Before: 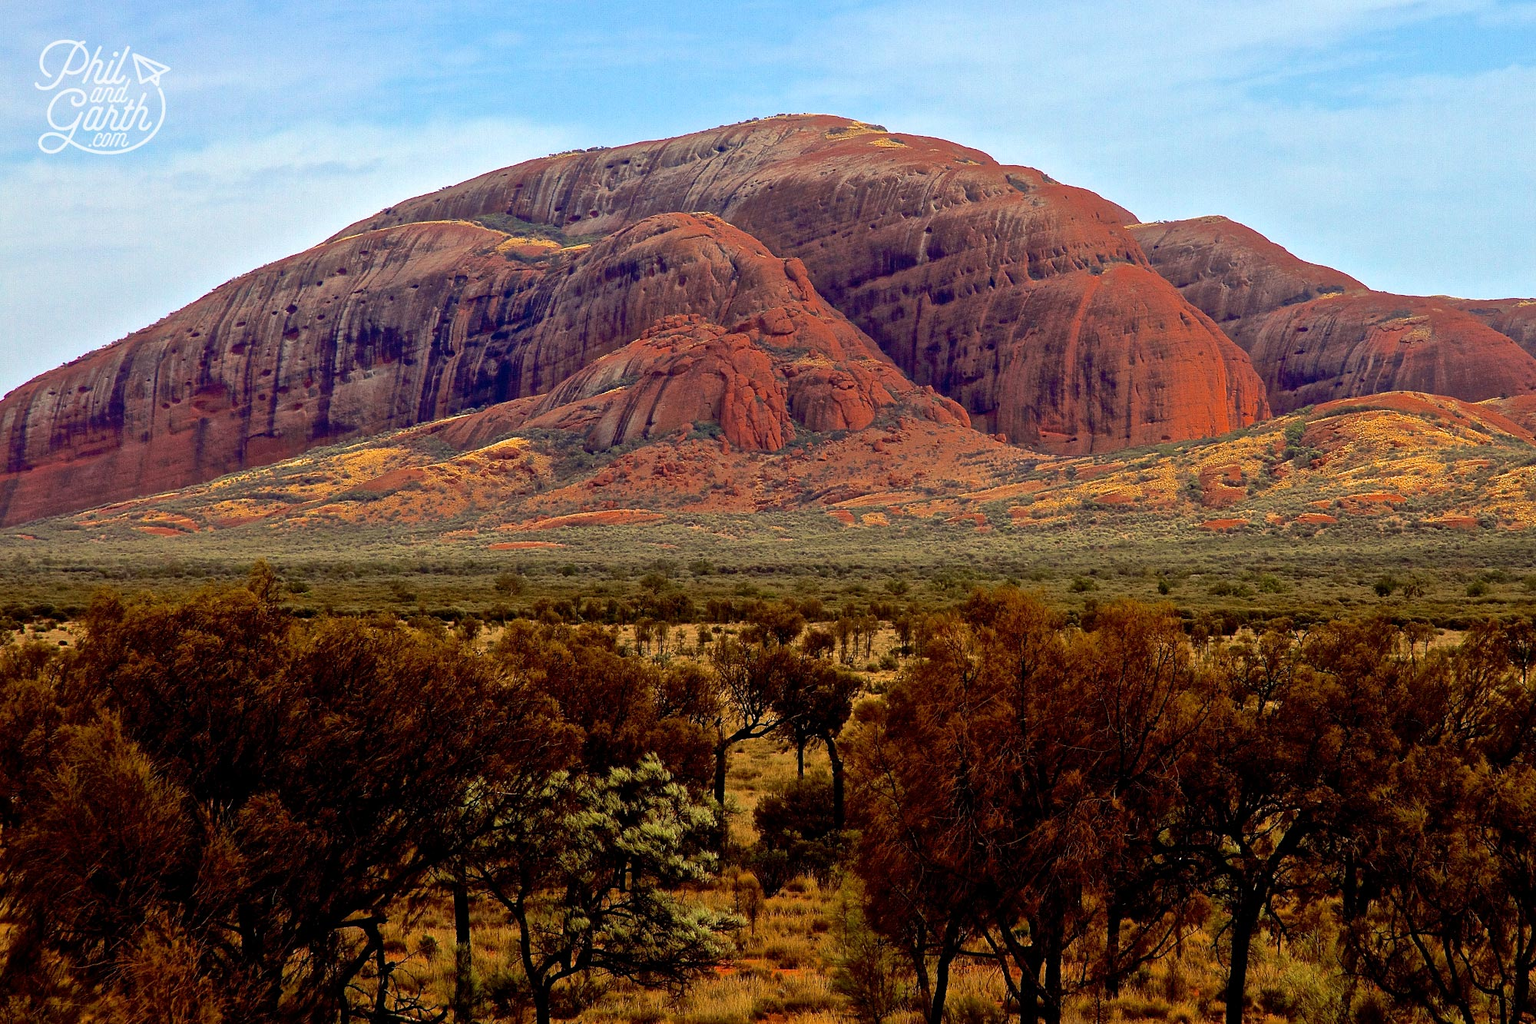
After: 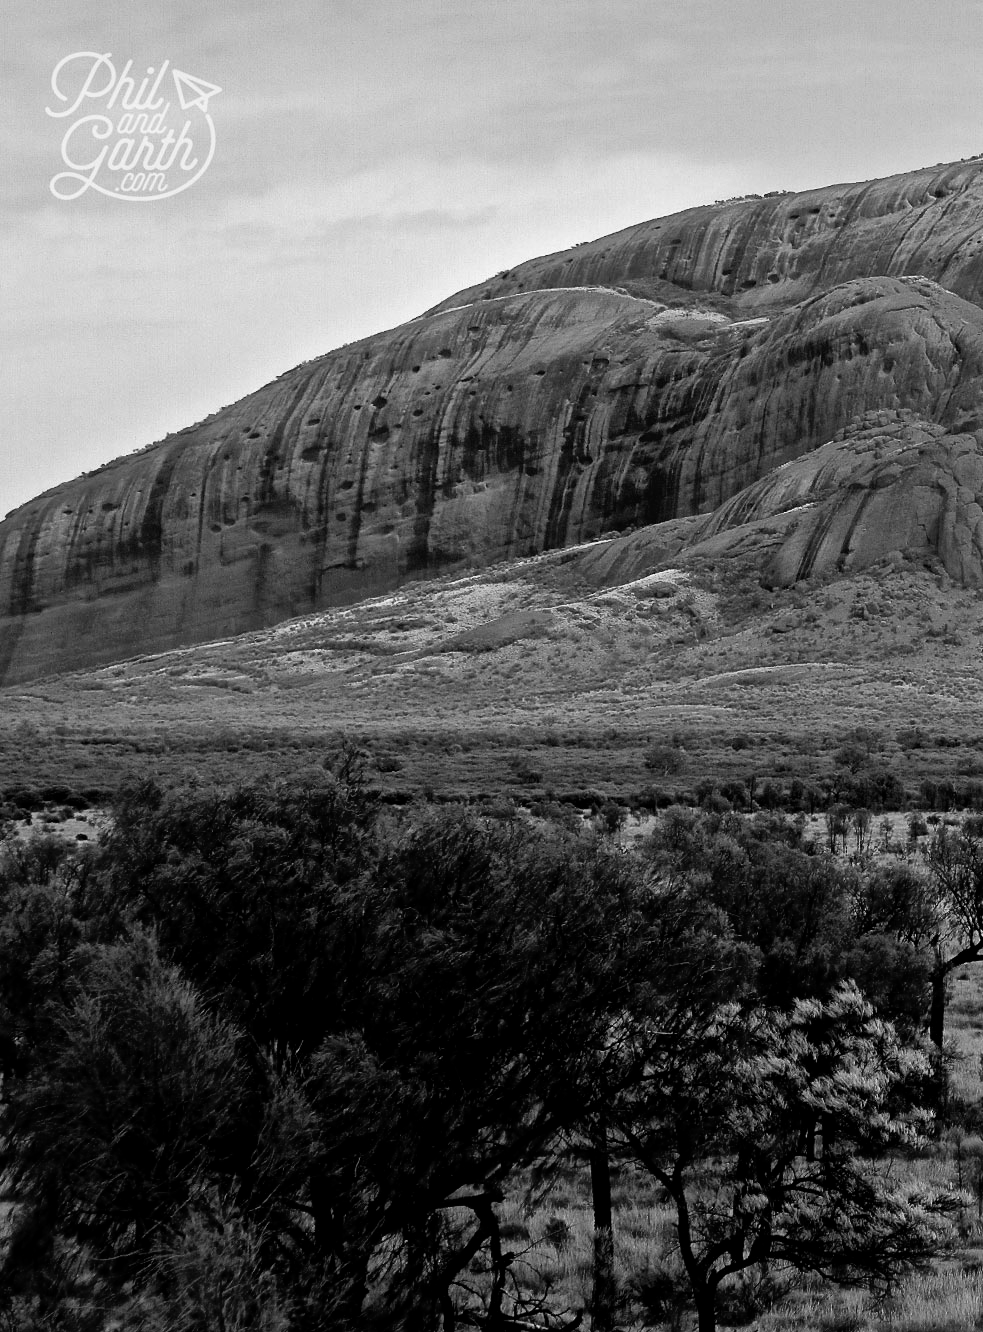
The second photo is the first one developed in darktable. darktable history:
monochrome: a -6.99, b 35.61, size 1.4
color balance: mode lift, gamma, gain (sRGB), lift [0.97, 1, 1, 1], gamma [1.03, 1, 1, 1]
crop and rotate: left 0%, top 0%, right 50.845%
